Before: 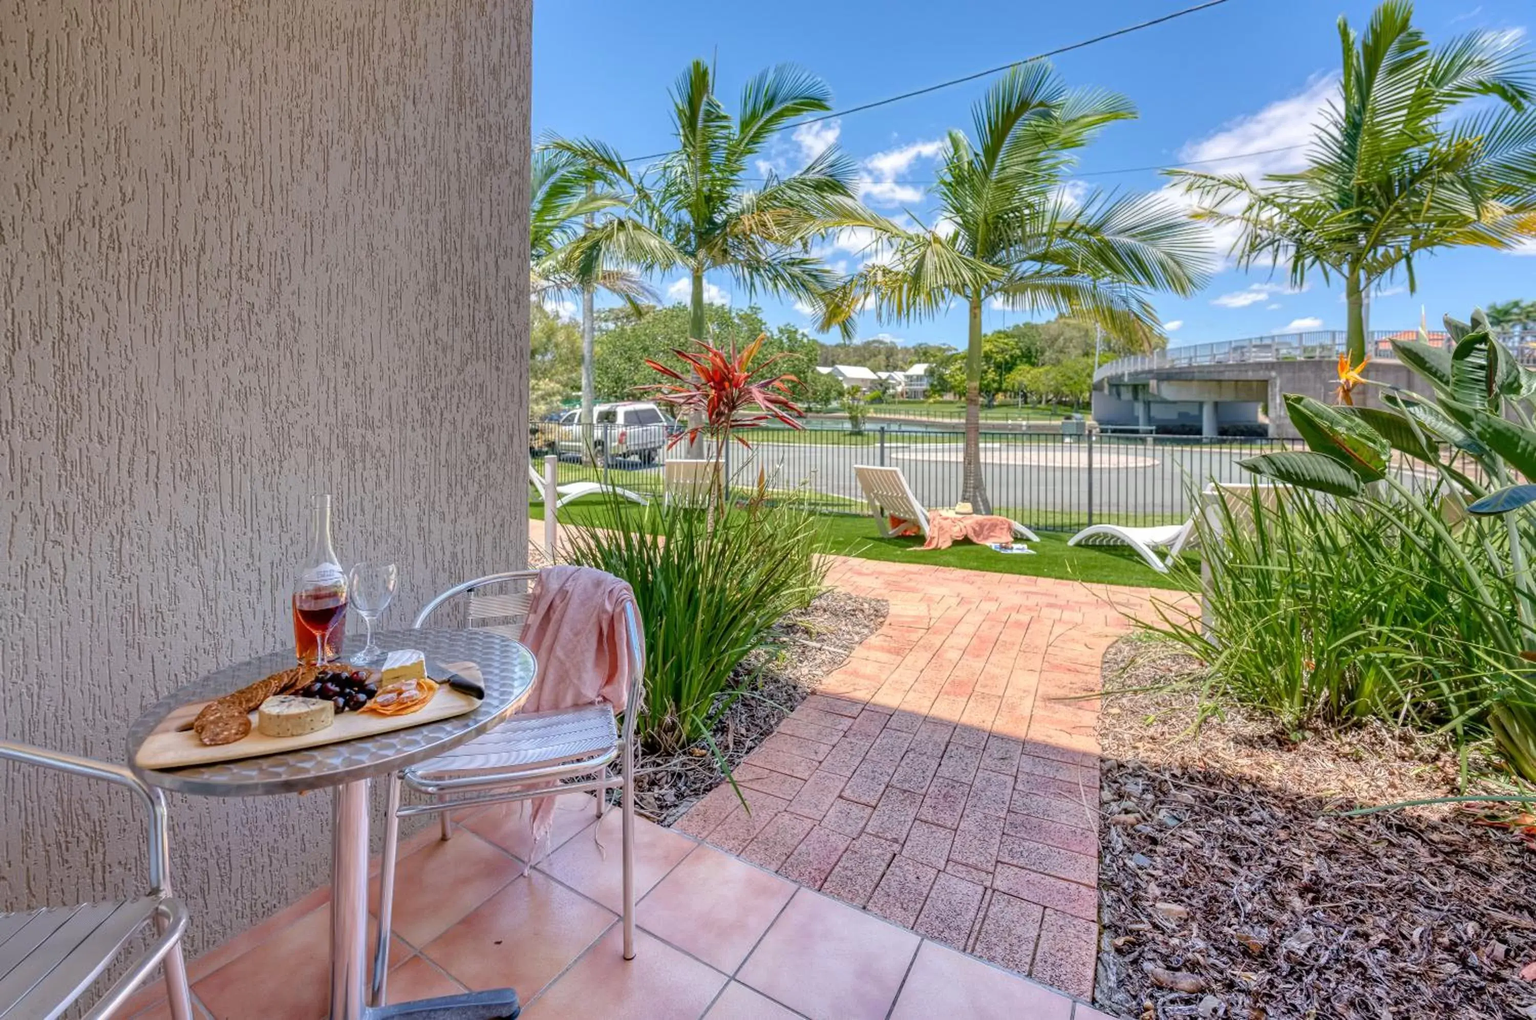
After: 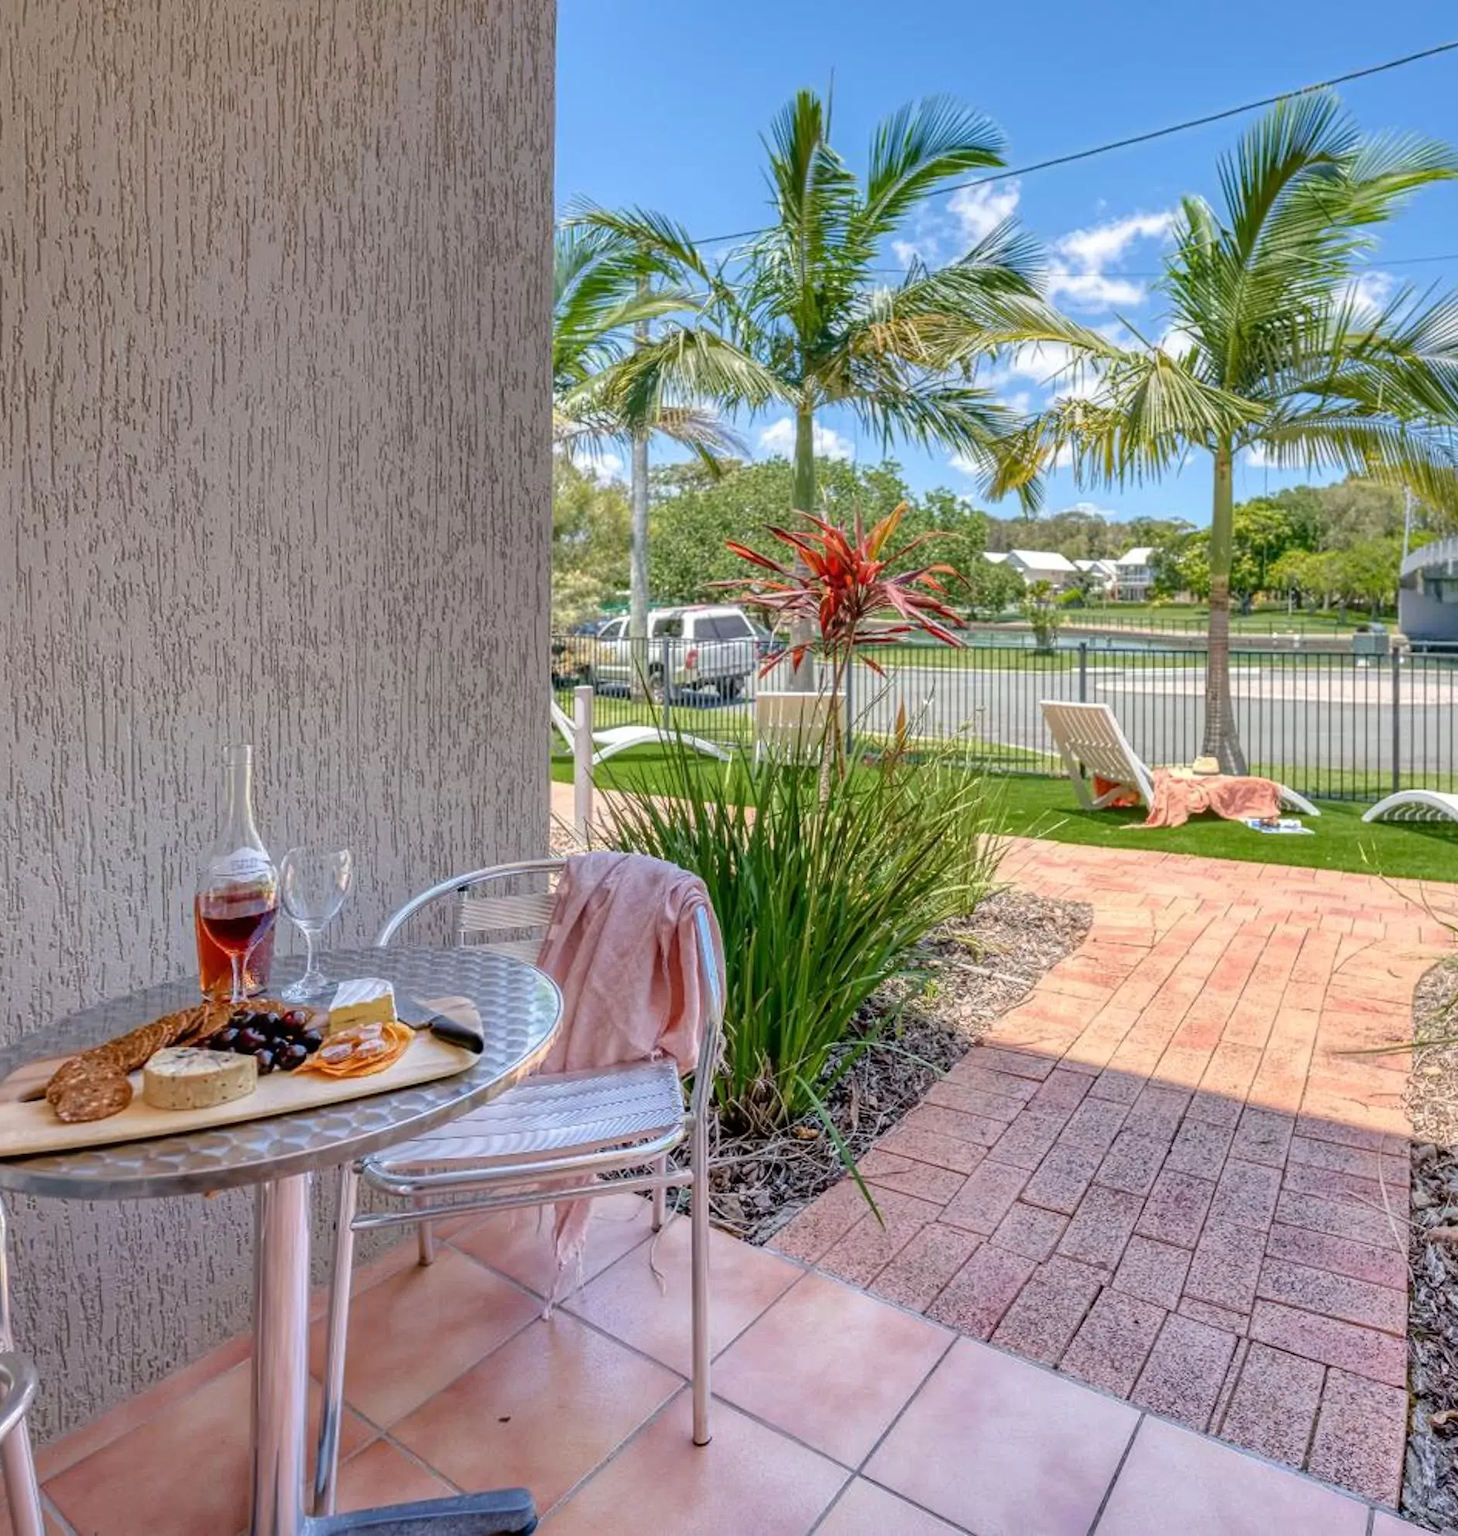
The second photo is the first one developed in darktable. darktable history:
crop: left 10.656%, right 26.296%
